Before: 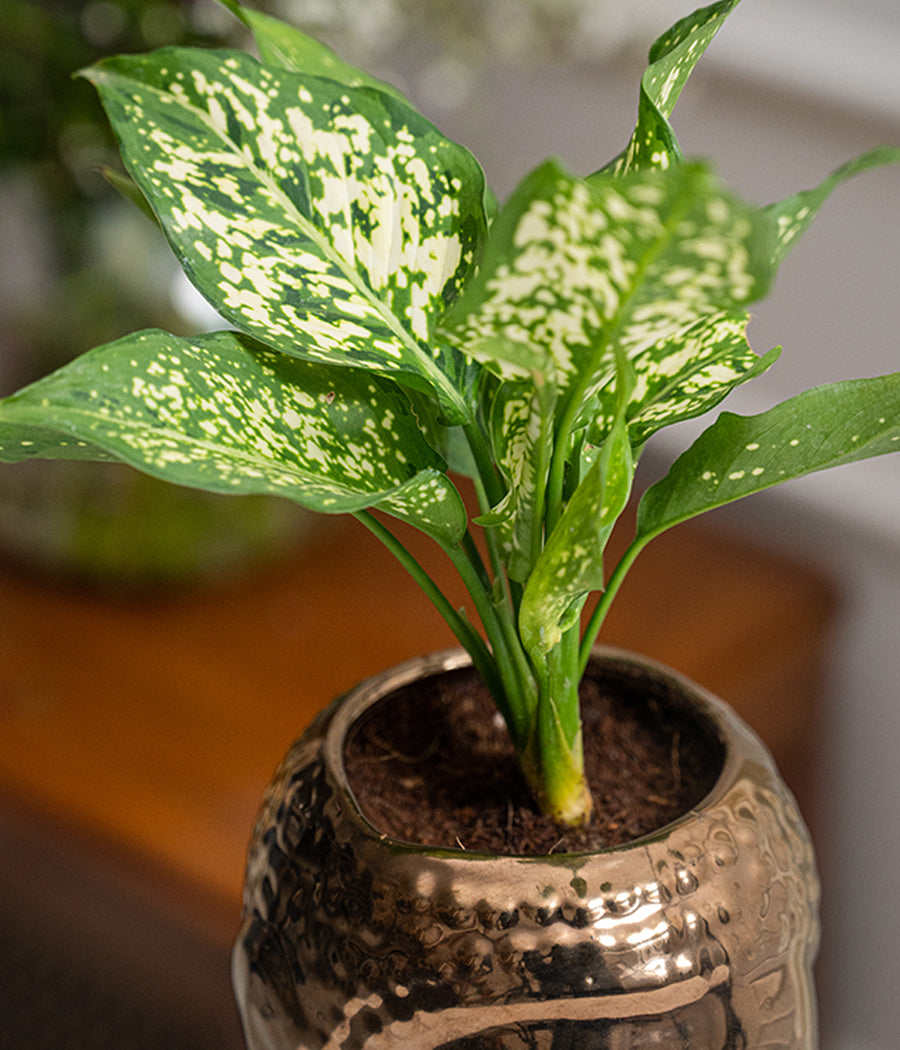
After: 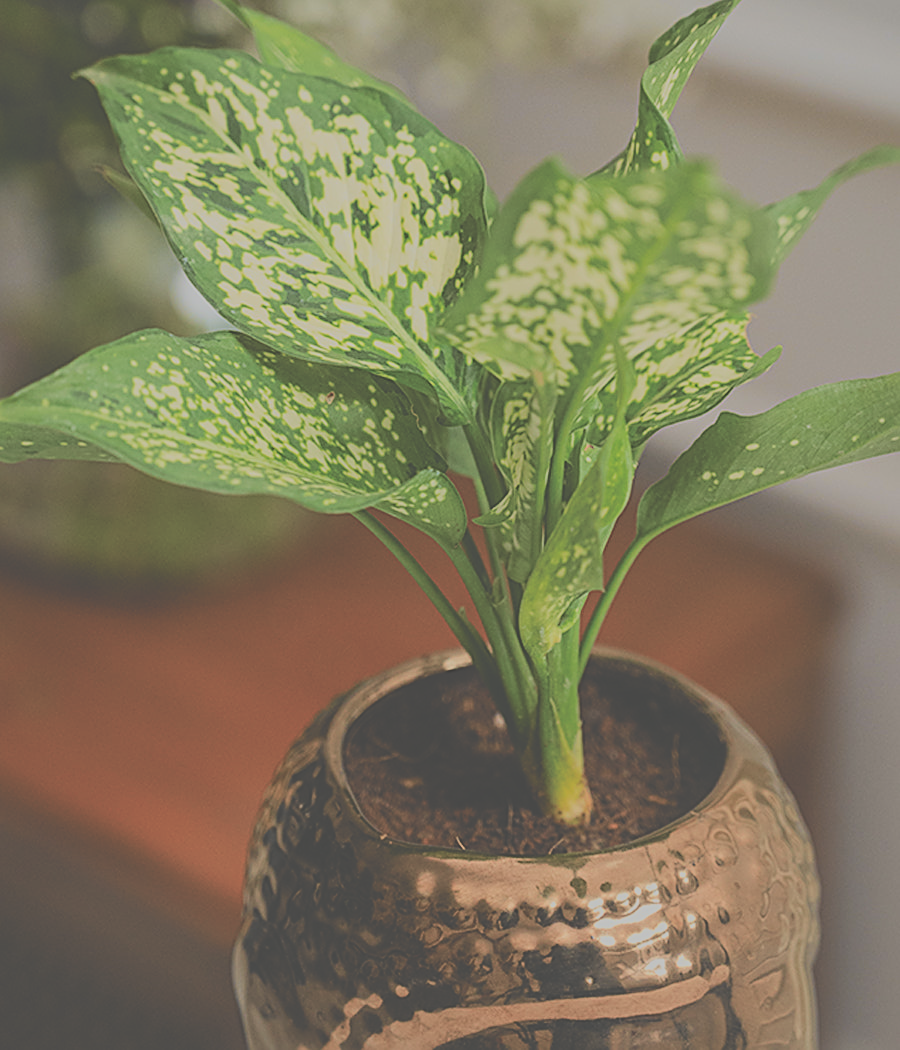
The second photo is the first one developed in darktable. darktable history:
sharpen: on, module defaults
exposure: black level correction -0.087, compensate highlight preservation false
filmic rgb: black relative exposure -6.15 EV, white relative exposure 6.96 EV, hardness 2.23, color science v6 (2022)
tone curve: curves: ch0 [(0, 0.014) (0.036, 0.047) (0.15, 0.156) (0.27, 0.258) (0.511, 0.506) (0.761, 0.741) (1, 0.919)]; ch1 [(0, 0) (0.179, 0.173) (0.322, 0.32) (0.429, 0.431) (0.502, 0.5) (0.519, 0.522) (0.562, 0.575) (0.631, 0.65) (0.72, 0.692) (1, 1)]; ch2 [(0, 0) (0.29, 0.295) (0.404, 0.436) (0.497, 0.498) (0.533, 0.556) (0.599, 0.607) (0.696, 0.707) (1, 1)], color space Lab, independent channels, preserve colors none
